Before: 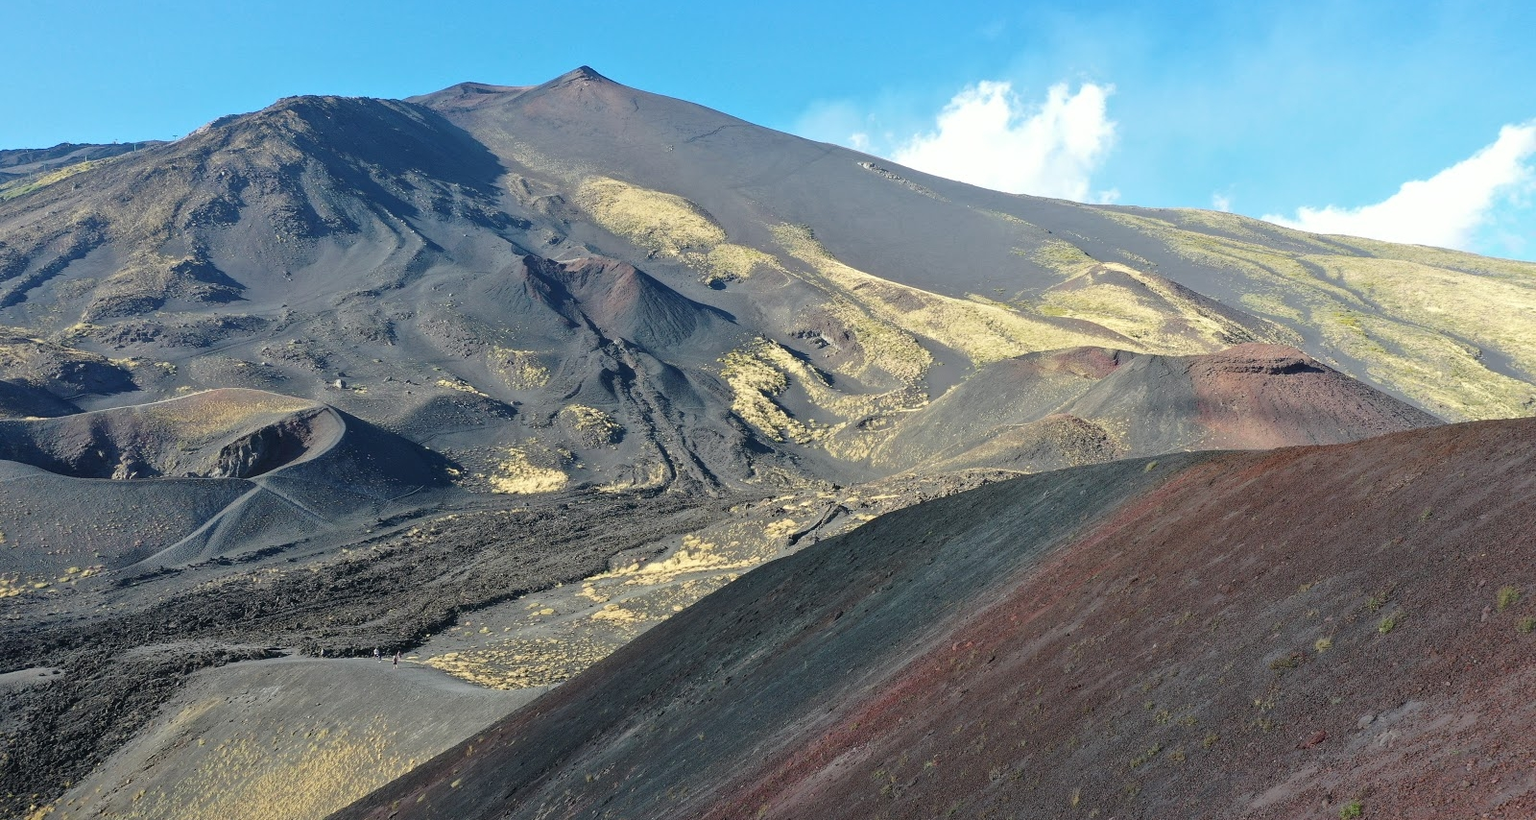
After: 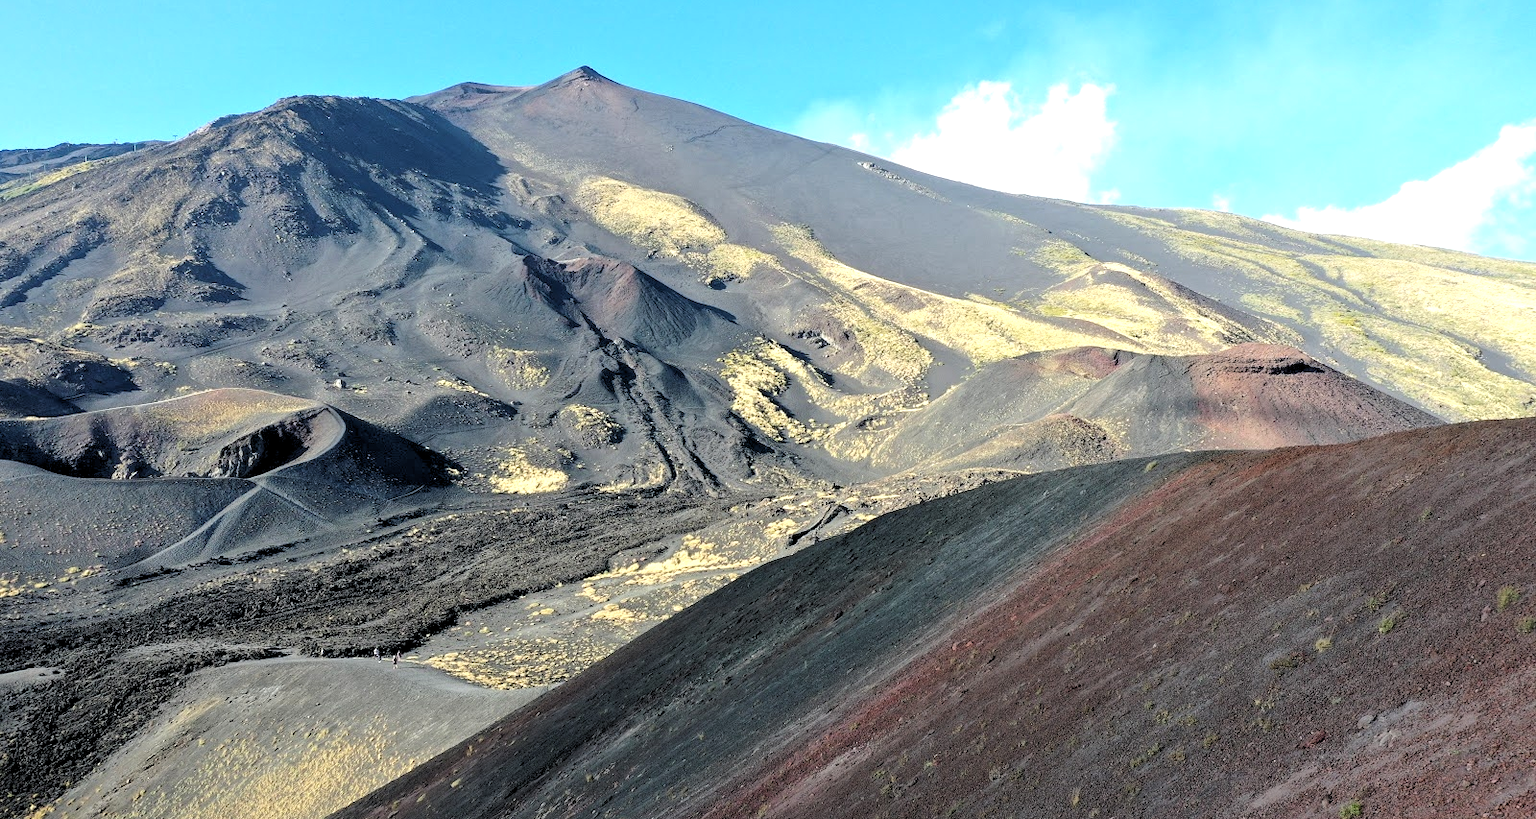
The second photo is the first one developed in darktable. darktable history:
tone equalizer: -8 EV -0.417 EV, -7 EV -0.389 EV, -6 EV -0.333 EV, -5 EV -0.222 EV, -3 EV 0.222 EV, -2 EV 0.333 EV, -1 EV 0.389 EV, +0 EV 0.417 EV, edges refinement/feathering 500, mask exposure compensation -1.57 EV, preserve details no
rgb levels: levels [[0.013, 0.434, 0.89], [0, 0.5, 1], [0, 0.5, 1]]
